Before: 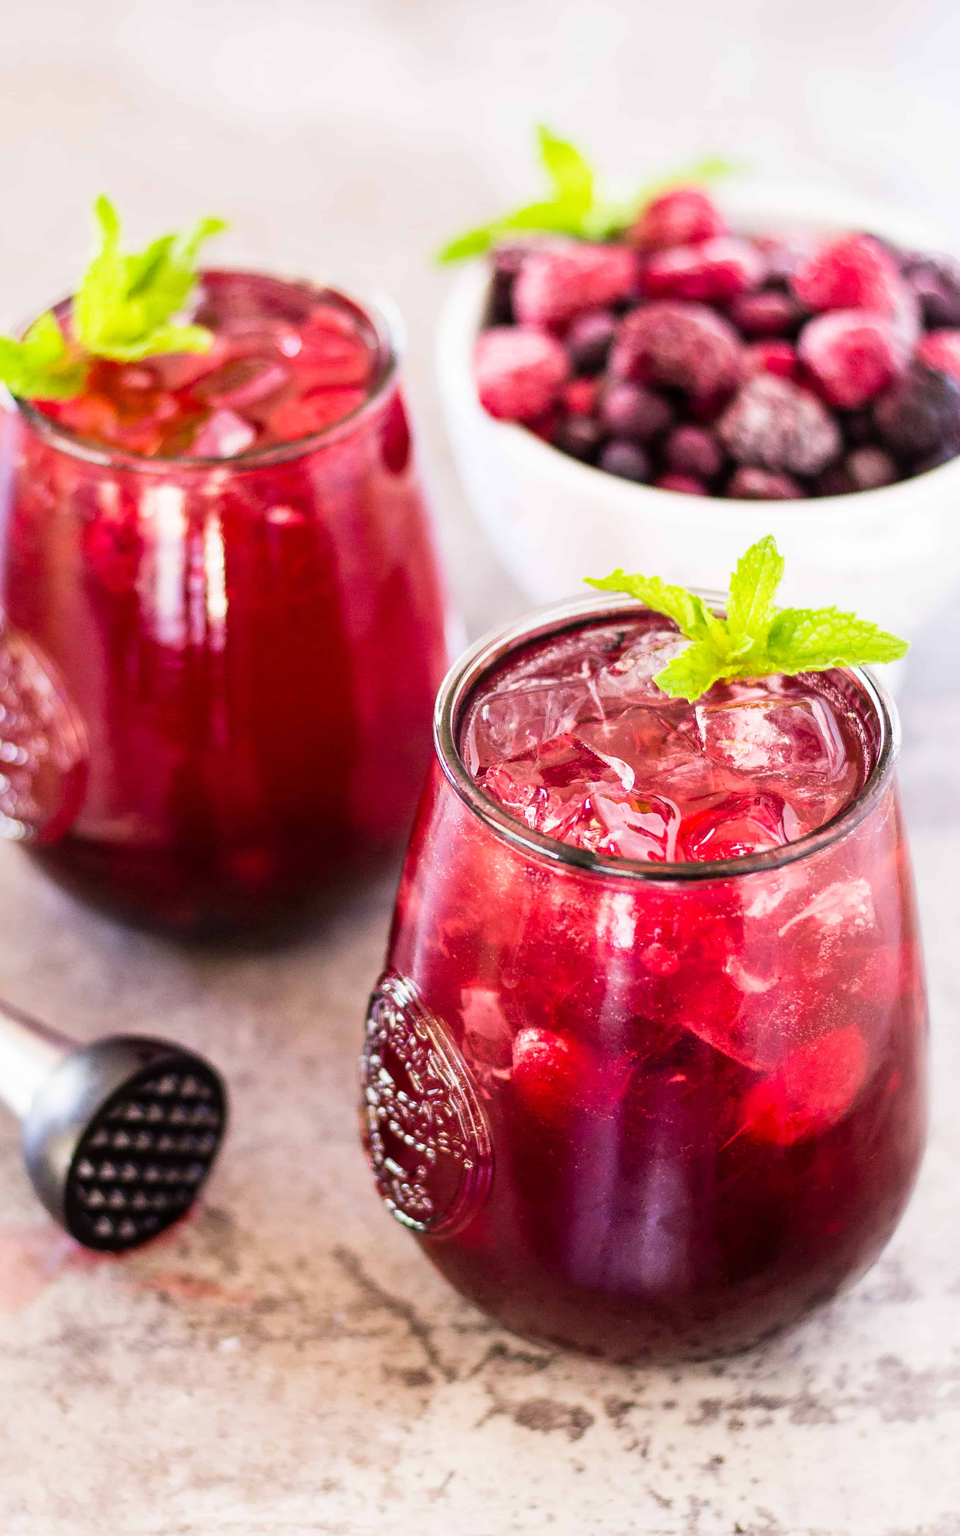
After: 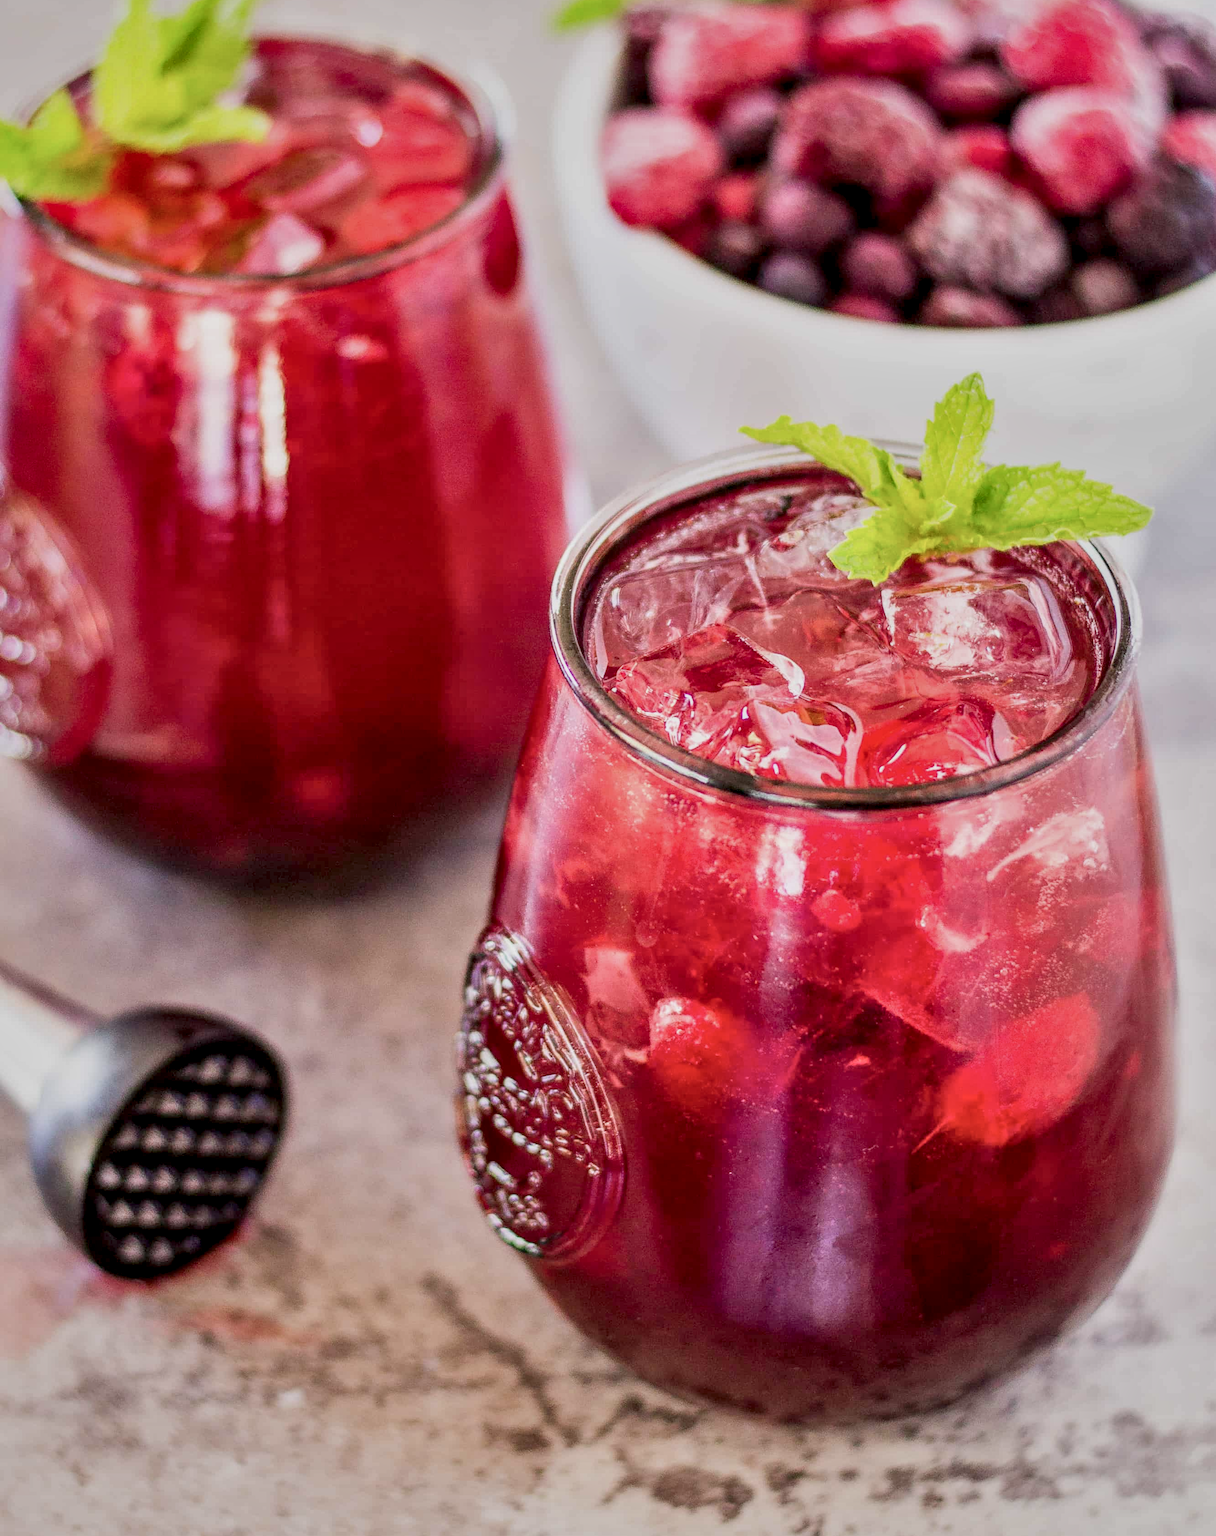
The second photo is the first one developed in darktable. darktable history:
shadows and highlights: low approximation 0.01, soften with gaussian
color balance rgb: perceptual saturation grading › global saturation -11.407%, contrast -29.867%
crop and rotate: top 15.719%, bottom 5.361%
local contrast: highlights 60%, shadows 62%, detail 160%
